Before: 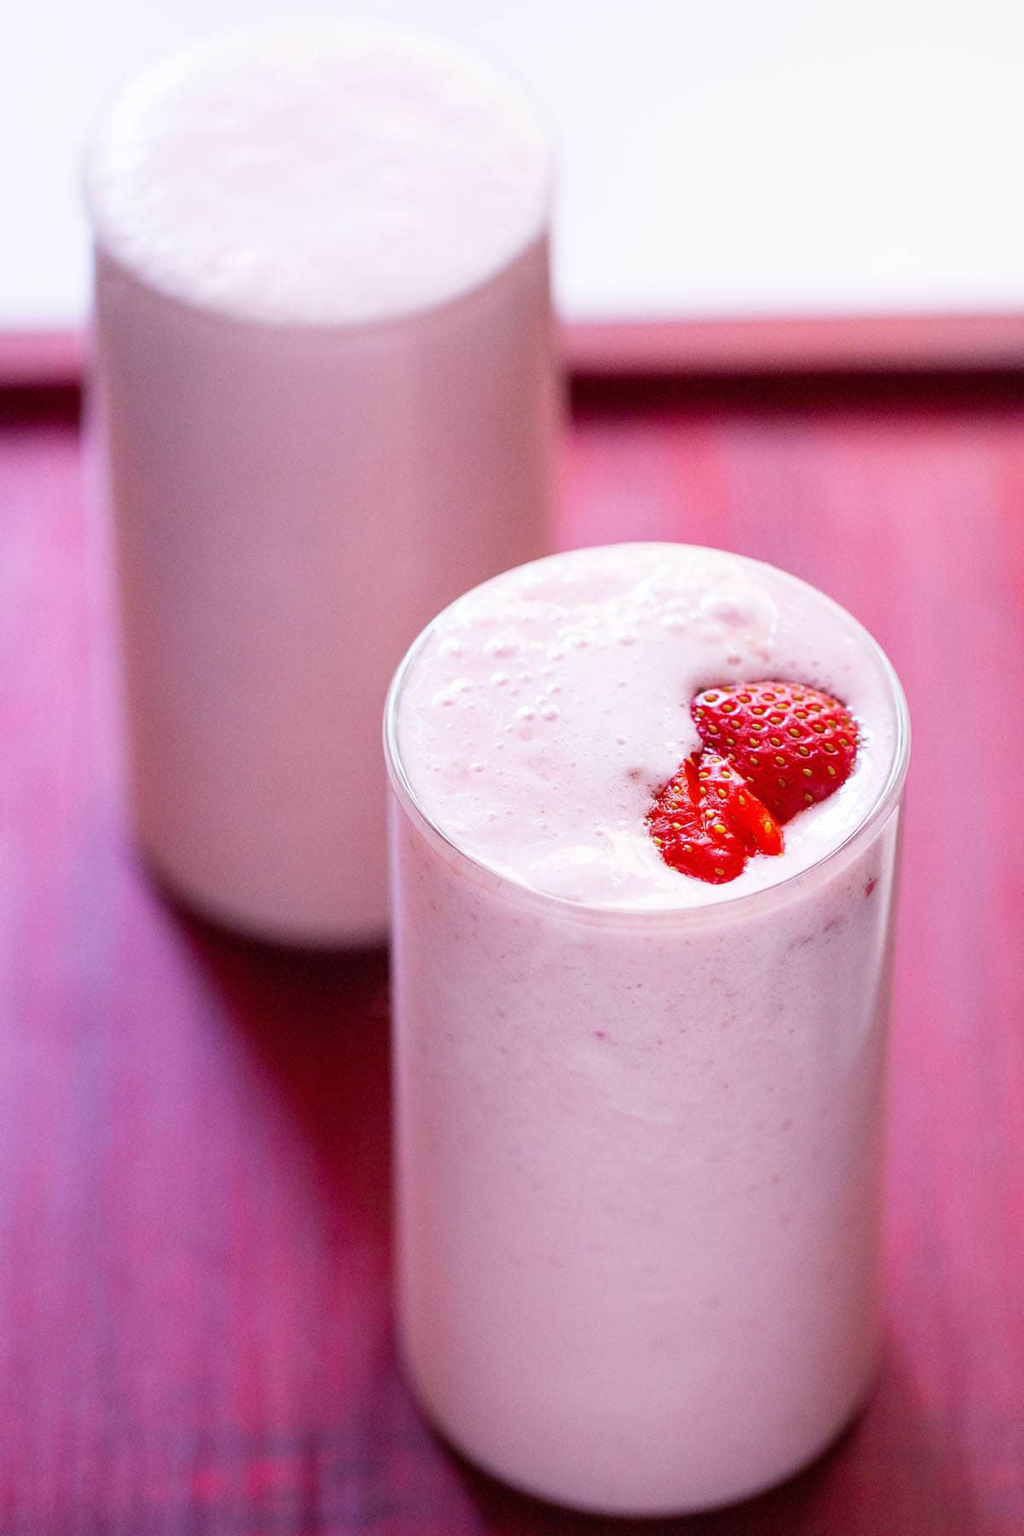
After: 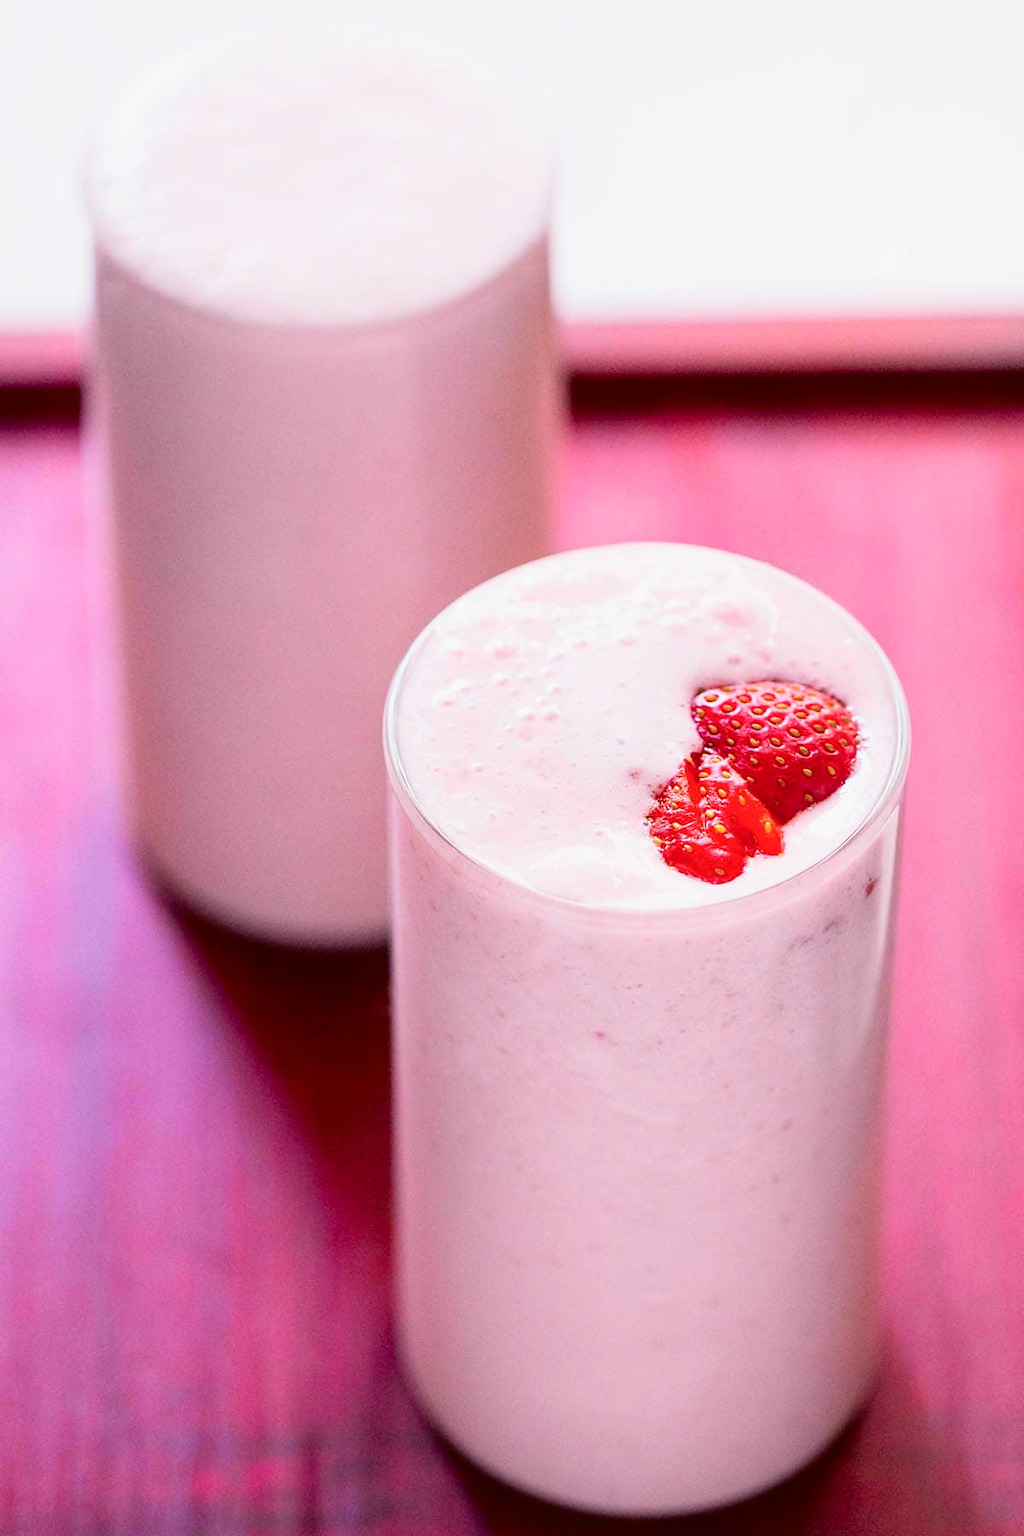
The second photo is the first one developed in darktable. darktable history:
tone curve: curves: ch0 [(0.003, 0.029) (0.037, 0.036) (0.149, 0.117) (0.297, 0.318) (0.422, 0.474) (0.531, 0.6) (0.743, 0.809) (0.877, 0.901) (1, 0.98)]; ch1 [(0, 0) (0.305, 0.325) (0.453, 0.437) (0.482, 0.479) (0.501, 0.5) (0.506, 0.503) (0.567, 0.572) (0.605, 0.608) (0.668, 0.69) (1, 1)]; ch2 [(0, 0) (0.313, 0.306) (0.4, 0.399) (0.45, 0.48) (0.499, 0.502) (0.512, 0.523) (0.57, 0.595) (0.653, 0.662) (1, 1)], color space Lab, independent channels, preserve colors none
